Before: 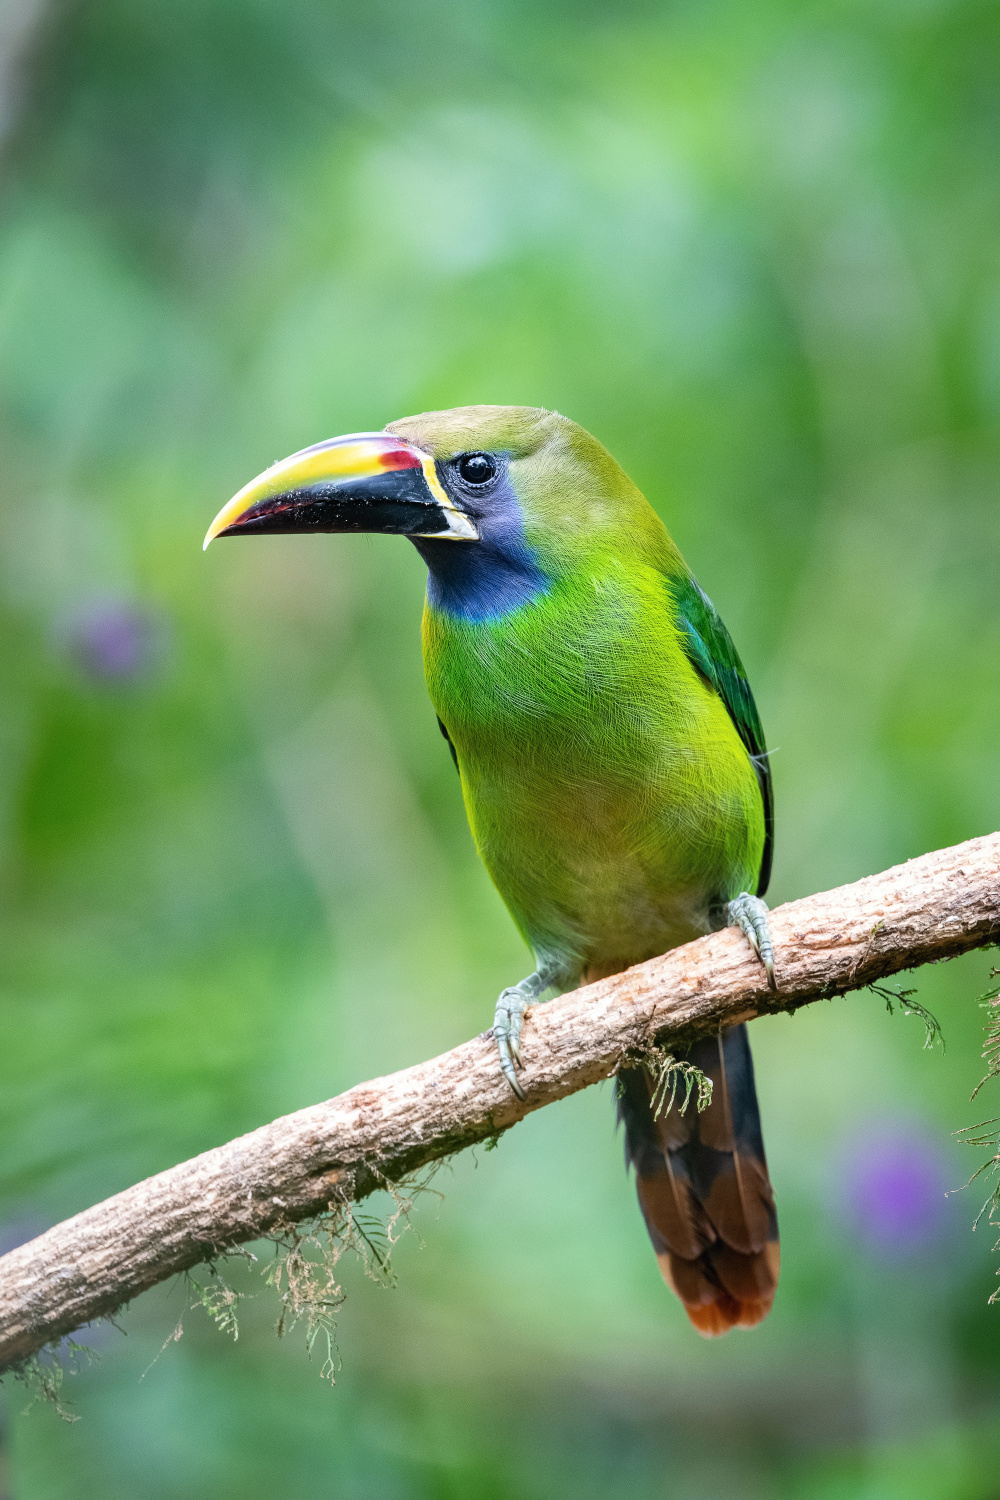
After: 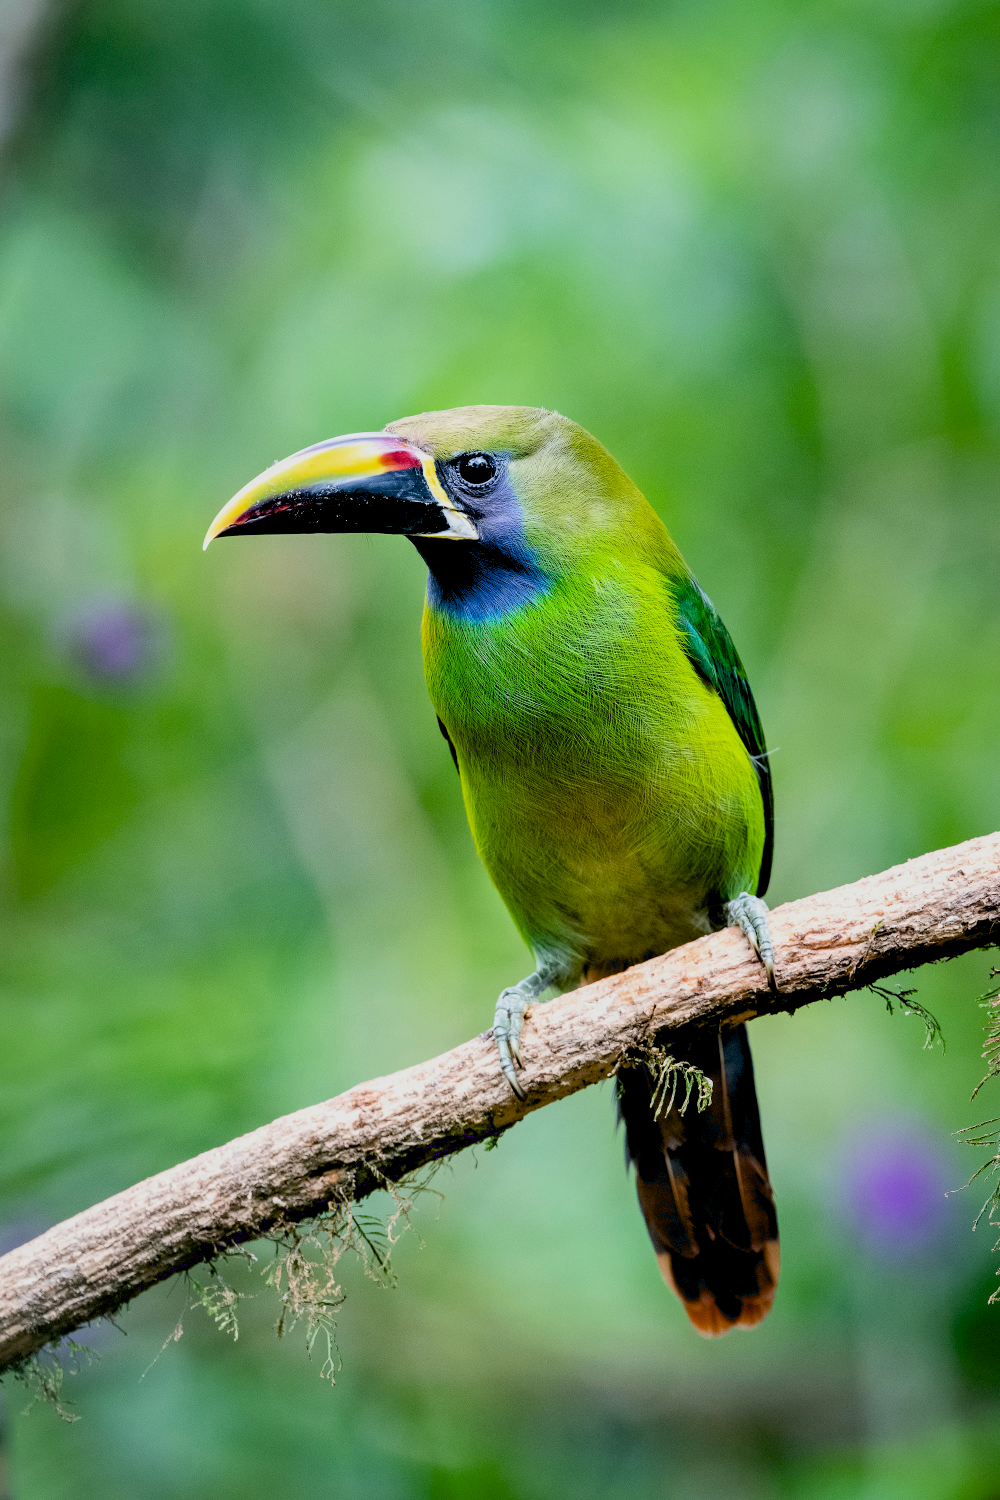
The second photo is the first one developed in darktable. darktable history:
exposure: black level correction 0.029, exposure -0.081 EV, compensate exposure bias true, compensate highlight preservation false
filmic rgb: middle gray luminance 9.16%, black relative exposure -10.63 EV, white relative exposure 3.43 EV, target black luminance 0%, hardness 5.99, latitude 59.55%, contrast 1.092, highlights saturation mix 5.24%, shadows ↔ highlights balance 28.4%, color science v6 (2022), iterations of high-quality reconstruction 0
